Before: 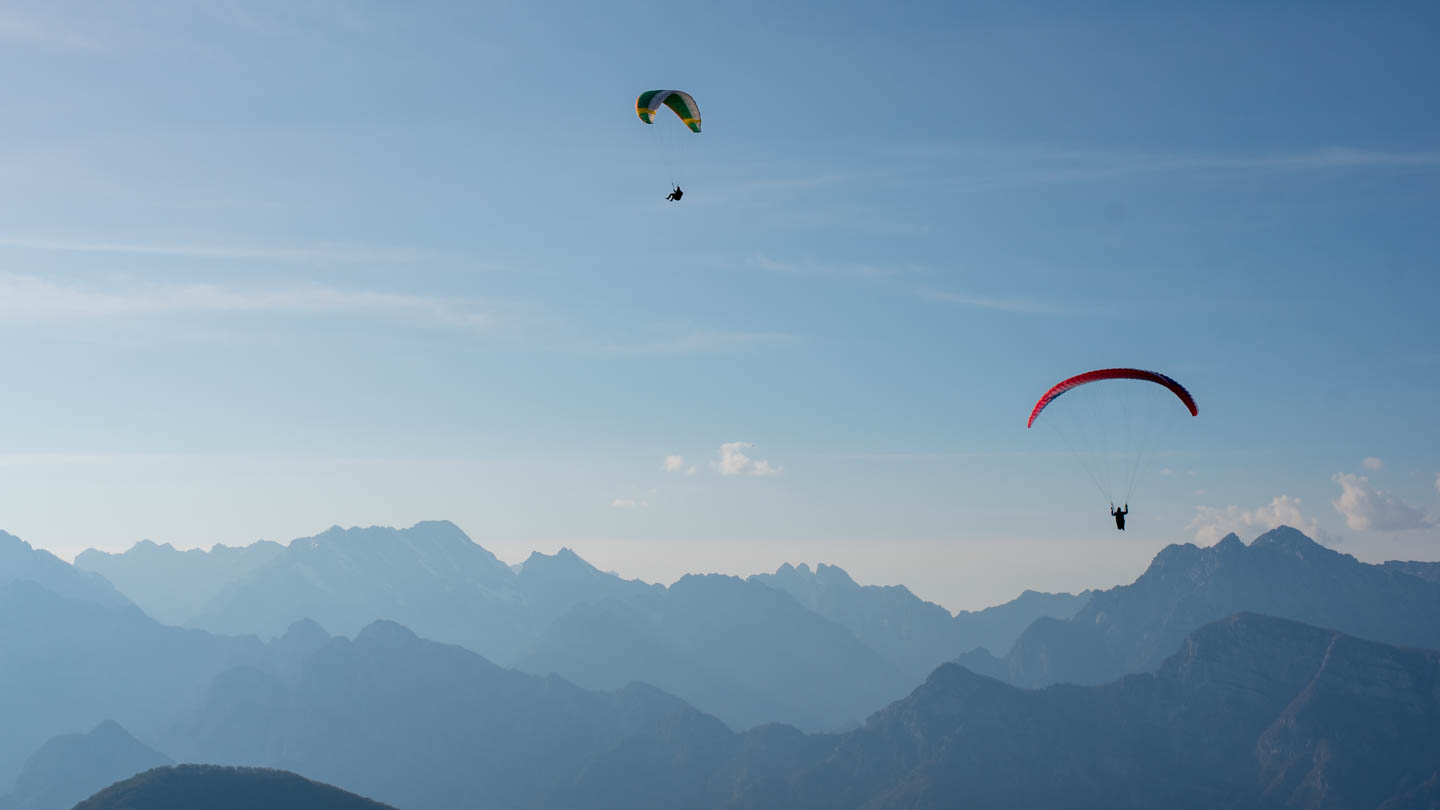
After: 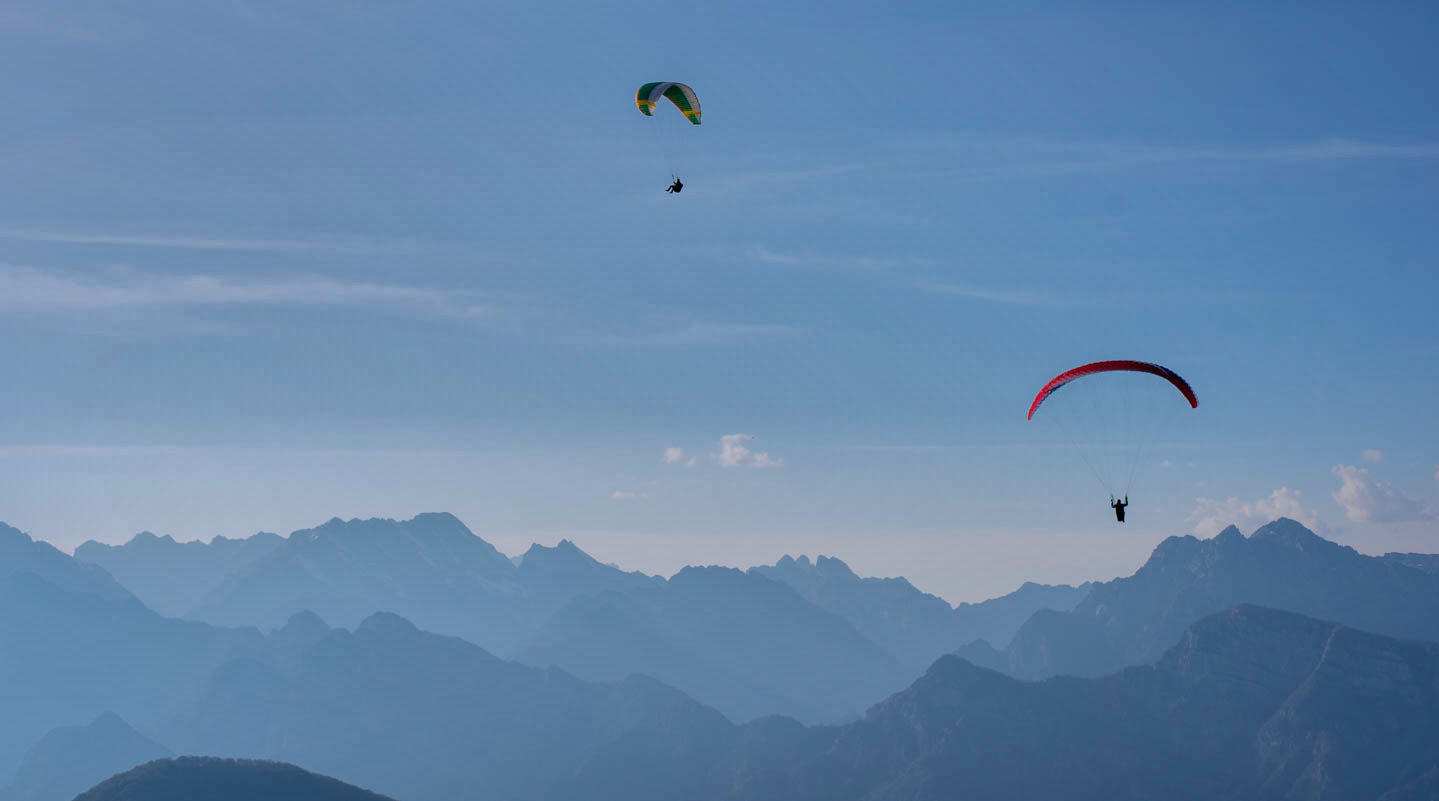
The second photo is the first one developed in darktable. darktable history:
crop: top 1.087%, right 0.063%
shadows and highlights: shadows 38.72, highlights -76.06
color calibration: illuminant as shot in camera, x 0.358, y 0.373, temperature 4628.91 K
